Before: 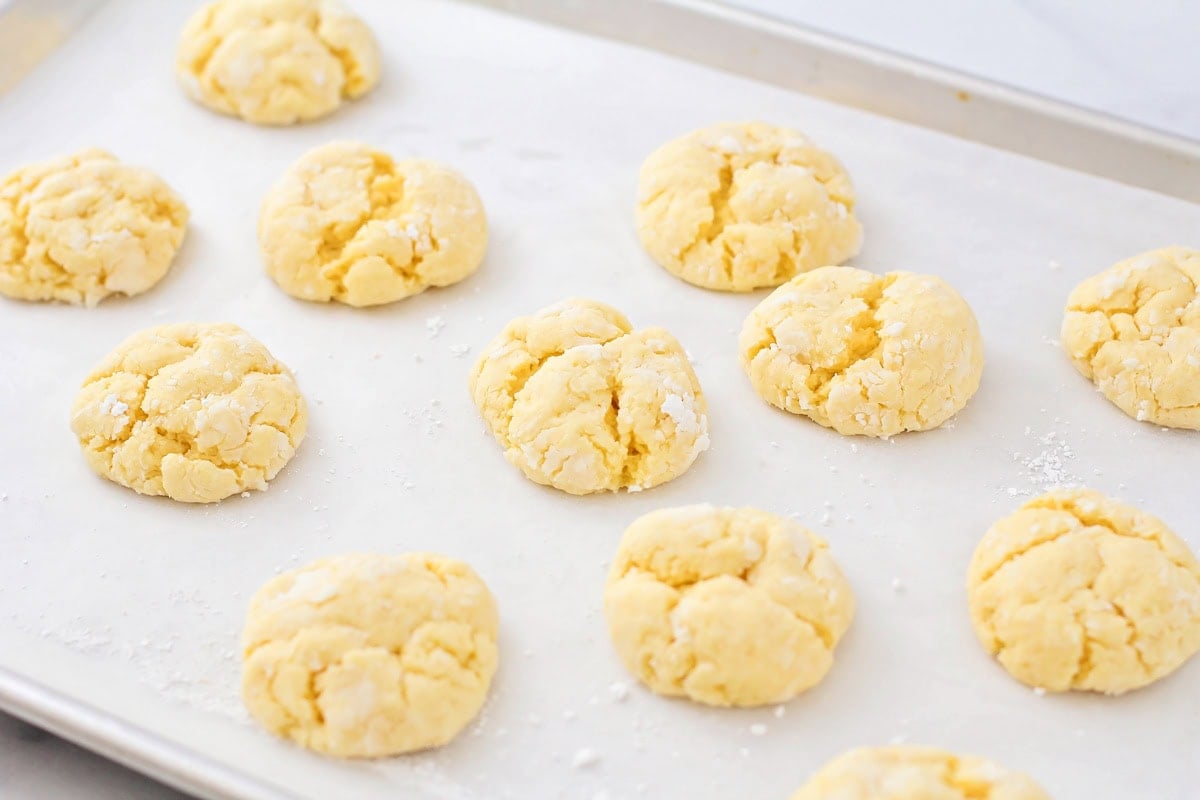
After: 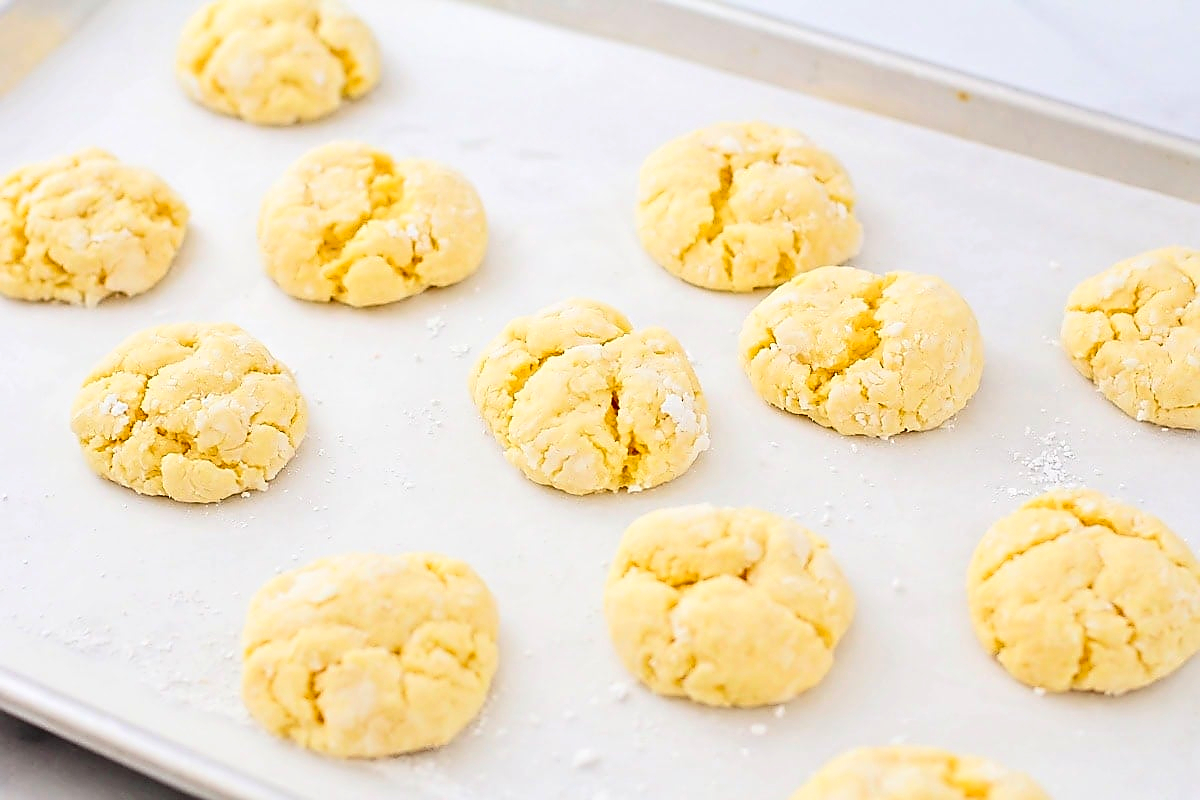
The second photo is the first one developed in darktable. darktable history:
sharpen: radius 1.4, amount 1.25, threshold 0.7
contrast brightness saturation: contrast 0.19, brightness -0.11, saturation 0.21
